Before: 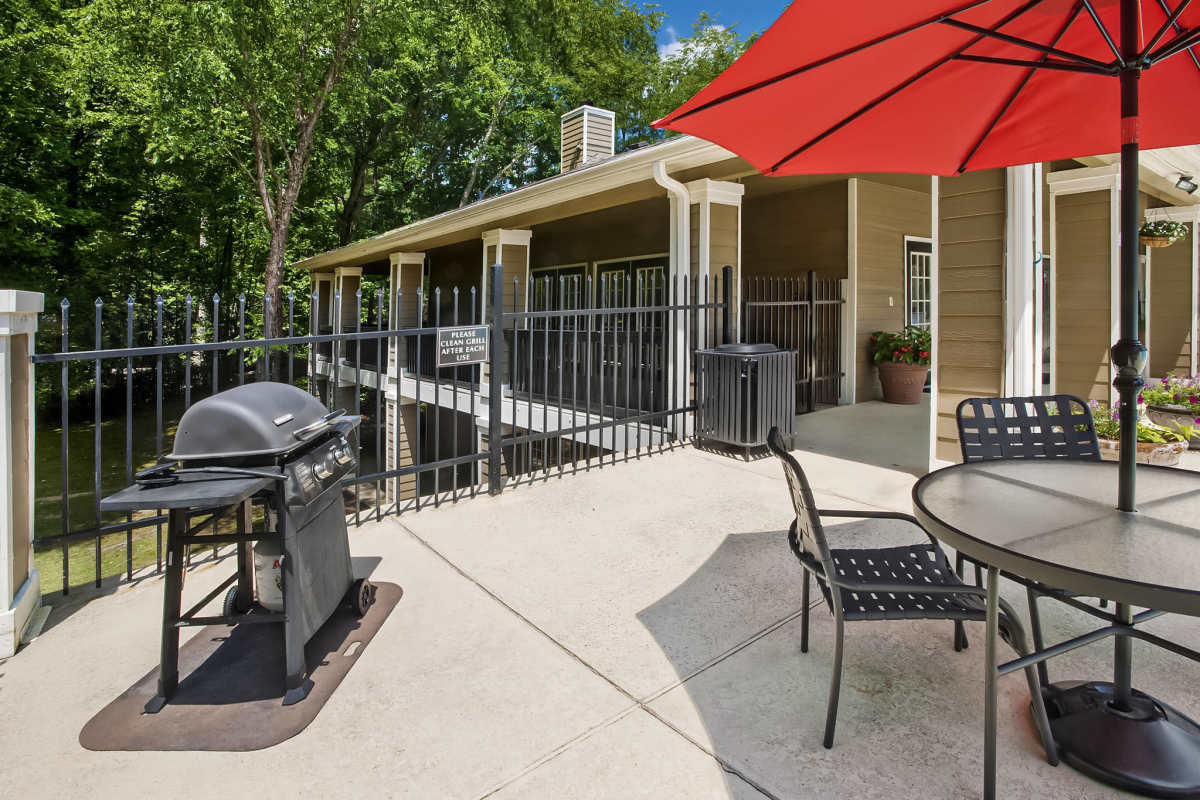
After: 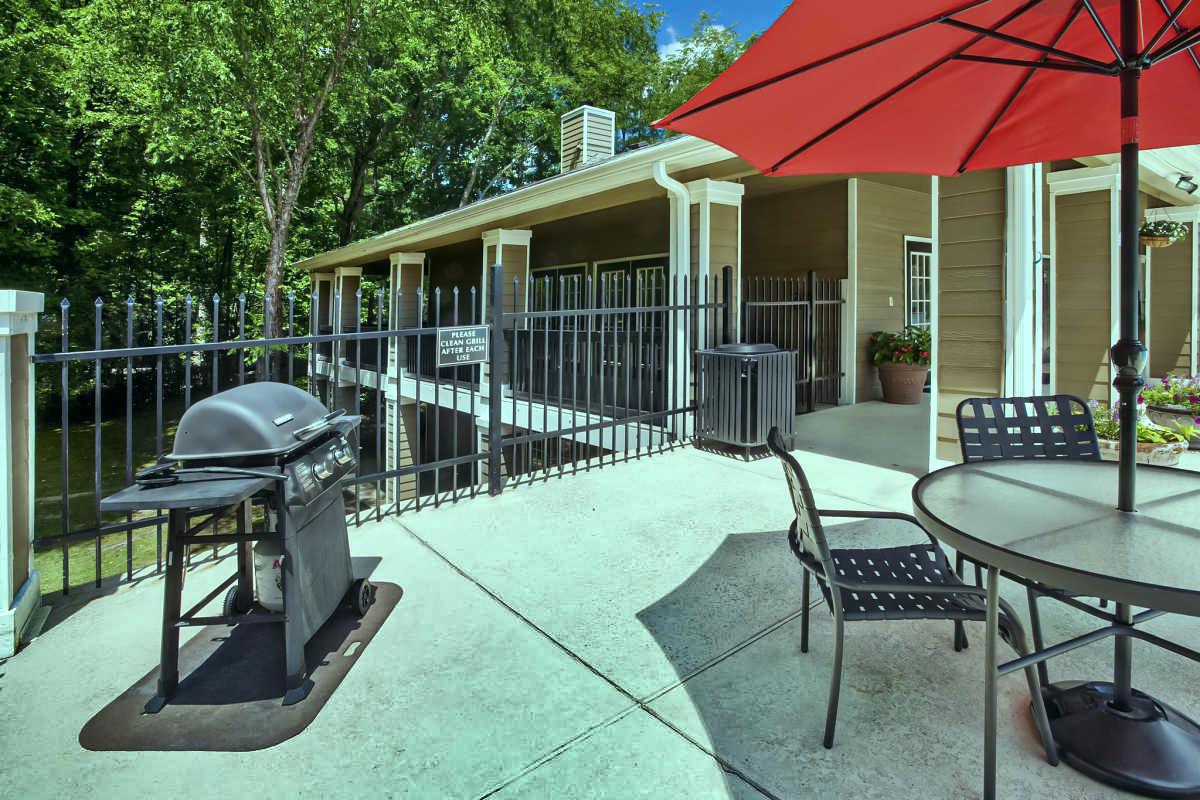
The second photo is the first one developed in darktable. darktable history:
color balance: mode lift, gamma, gain (sRGB), lift [0.997, 0.979, 1.021, 1.011], gamma [1, 1.084, 0.916, 0.998], gain [1, 0.87, 1.13, 1.101], contrast 4.55%, contrast fulcrum 38.24%, output saturation 104.09%
shadows and highlights: radius 108.52, shadows 40.68, highlights -72.88, low approximation 0.01, soften with gaussian
